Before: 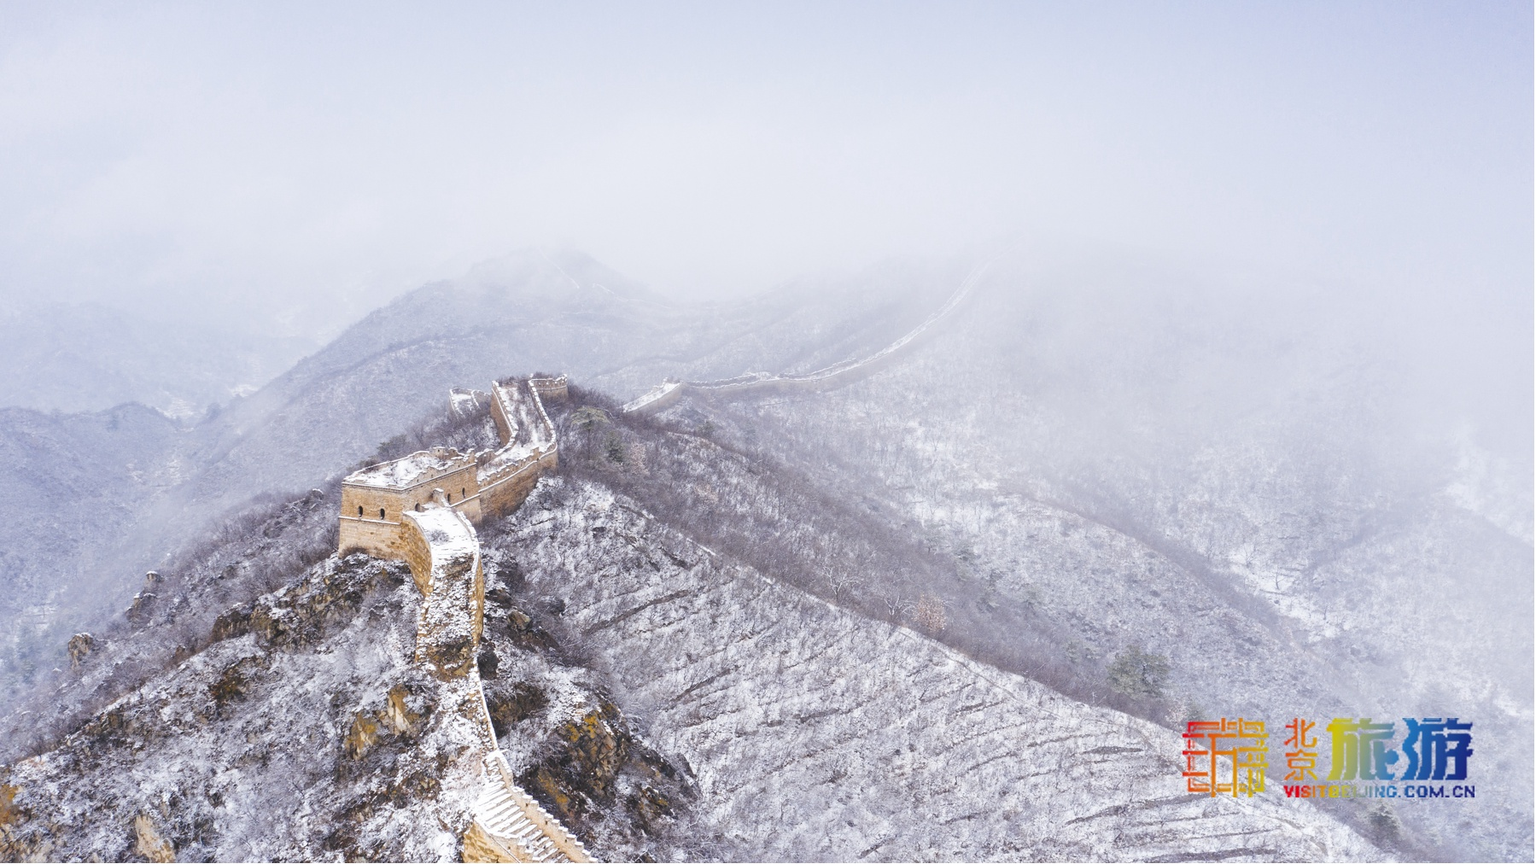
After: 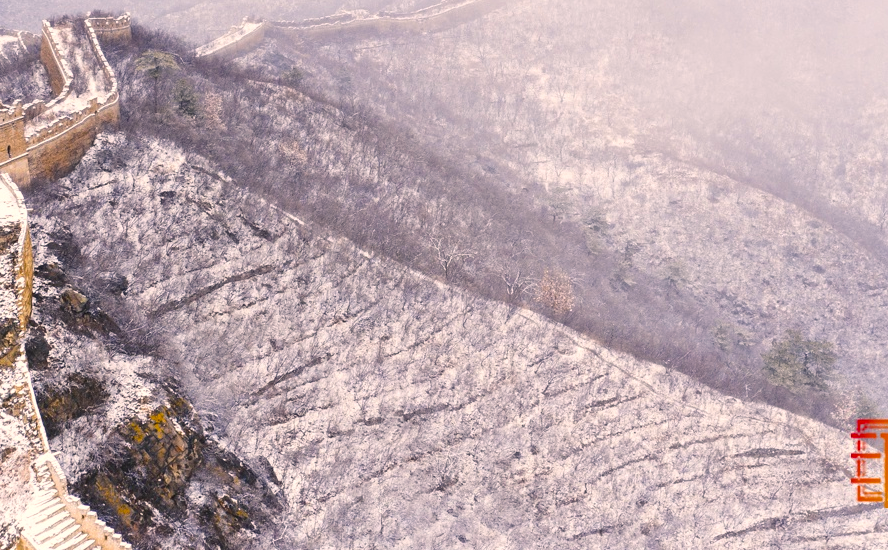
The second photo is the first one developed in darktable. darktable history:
crop: left 29.699%, top 42.131%, right 20.917%, bottom 3.467%
color balance rgb: highlights gain › chroma 3.648%, highlights gain › hue 57.71°, global offset › luminance -0.486%, perceptual saturation grading › global saturation 30.176%, contrast 4.877%
